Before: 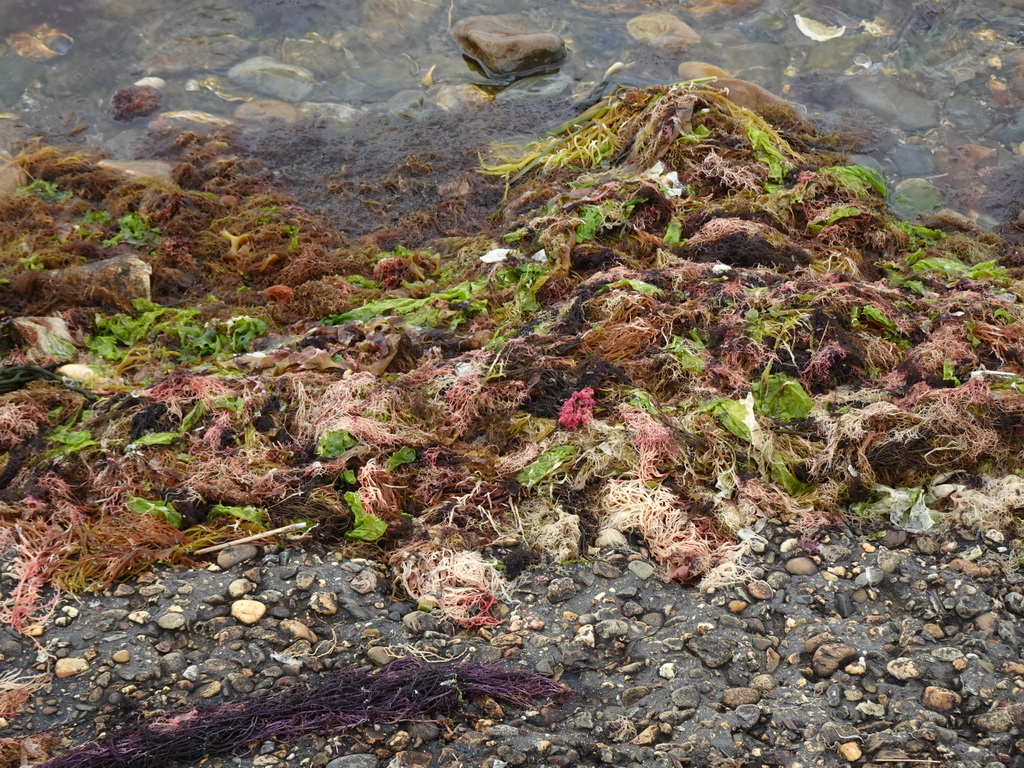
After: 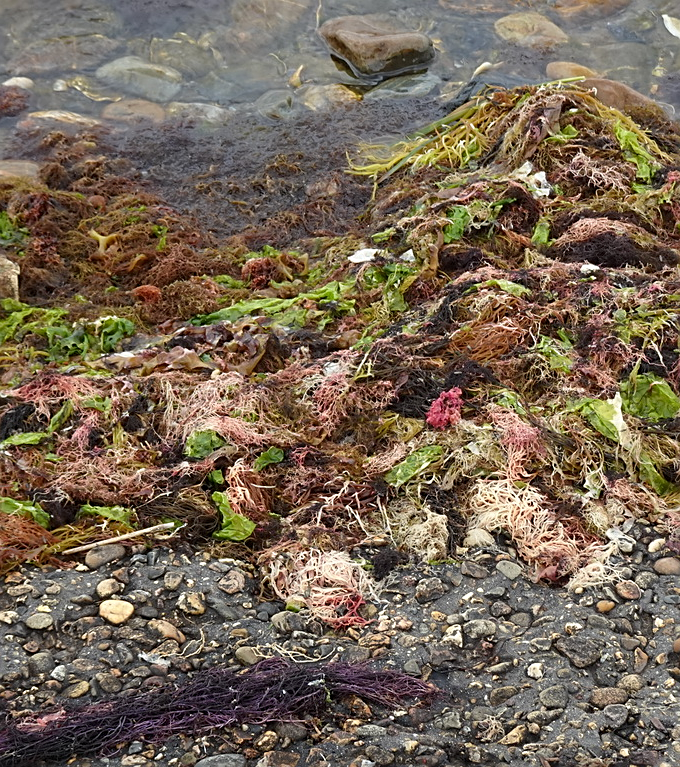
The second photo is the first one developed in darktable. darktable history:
sharpen: on, module defaults
crop and rotate: left 12.906%, right 20.642%
